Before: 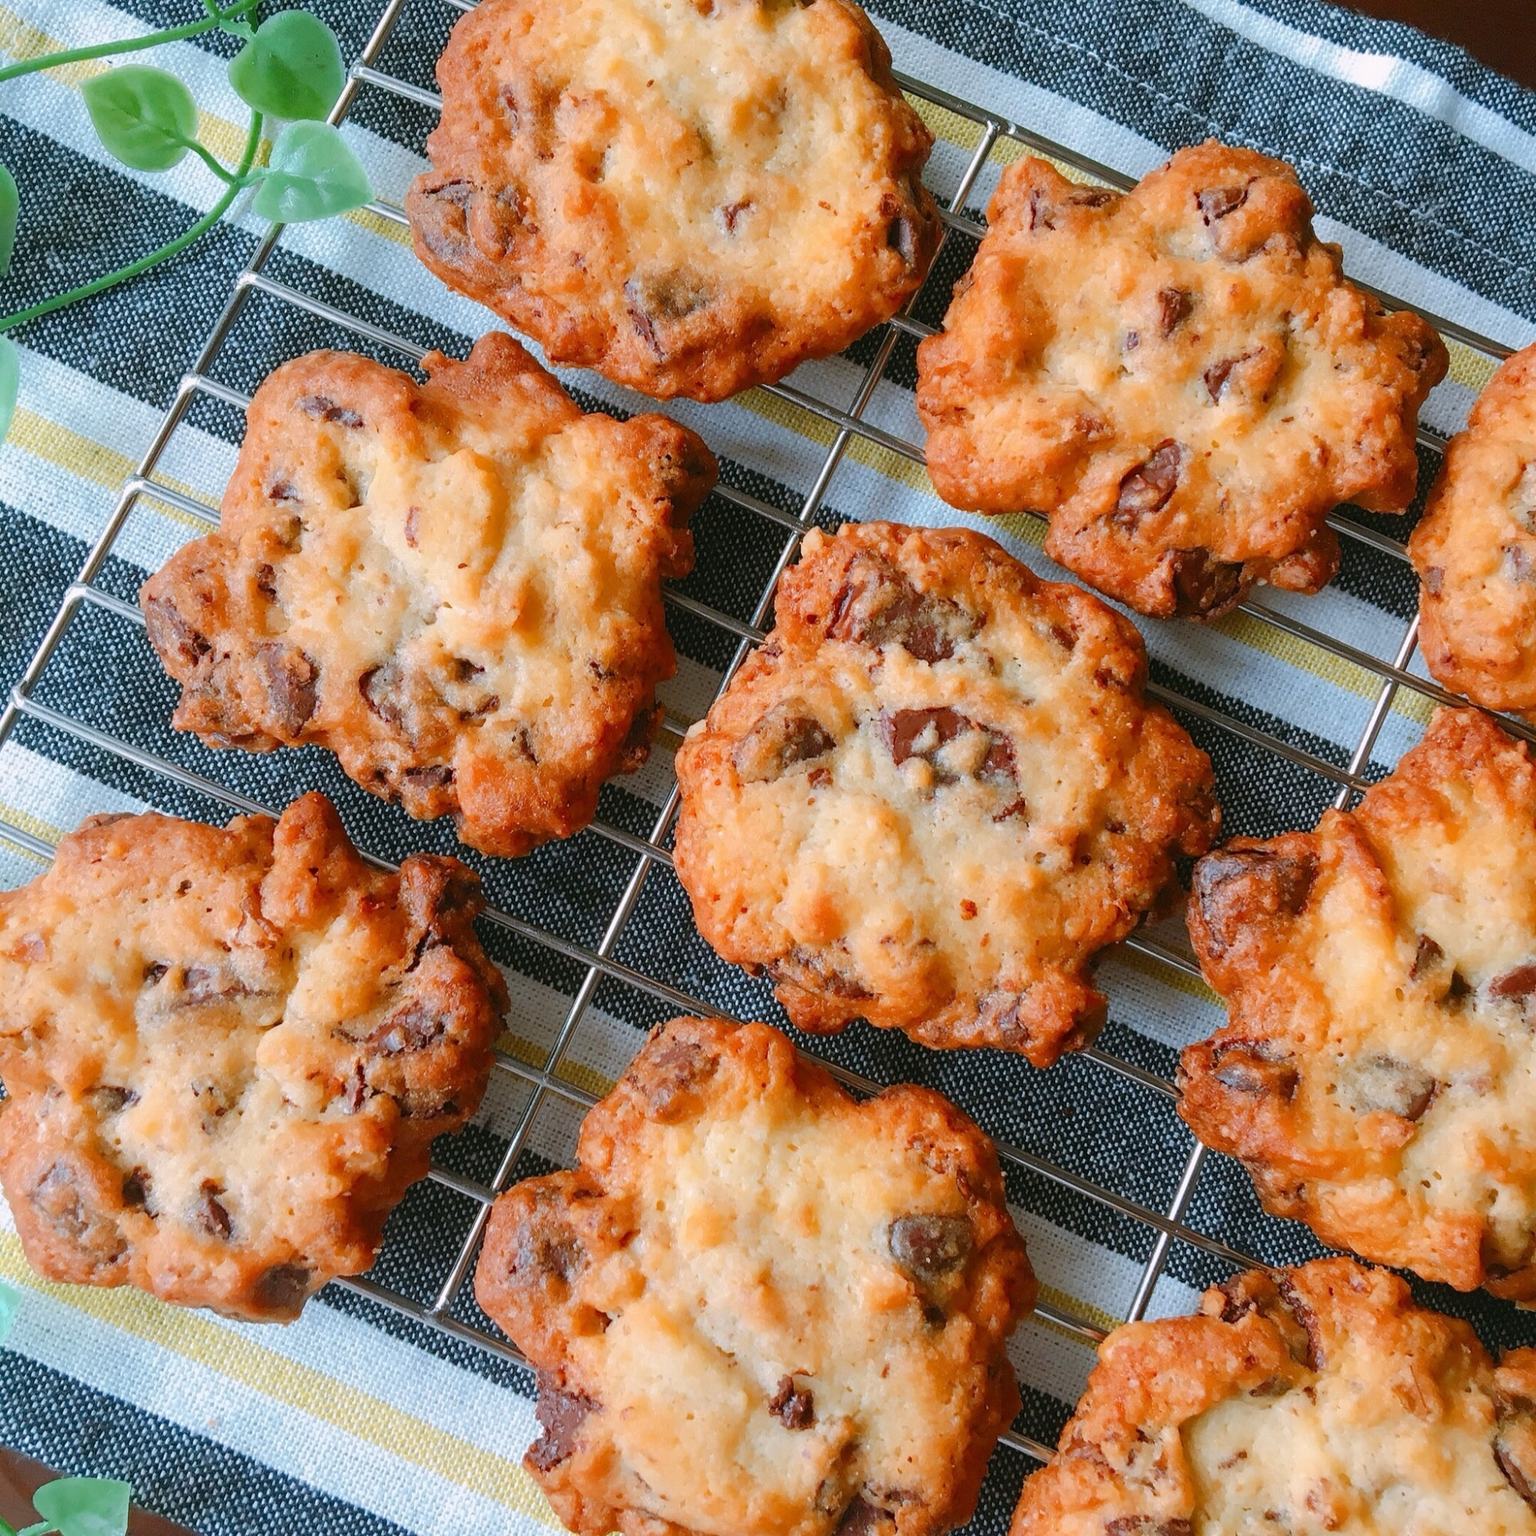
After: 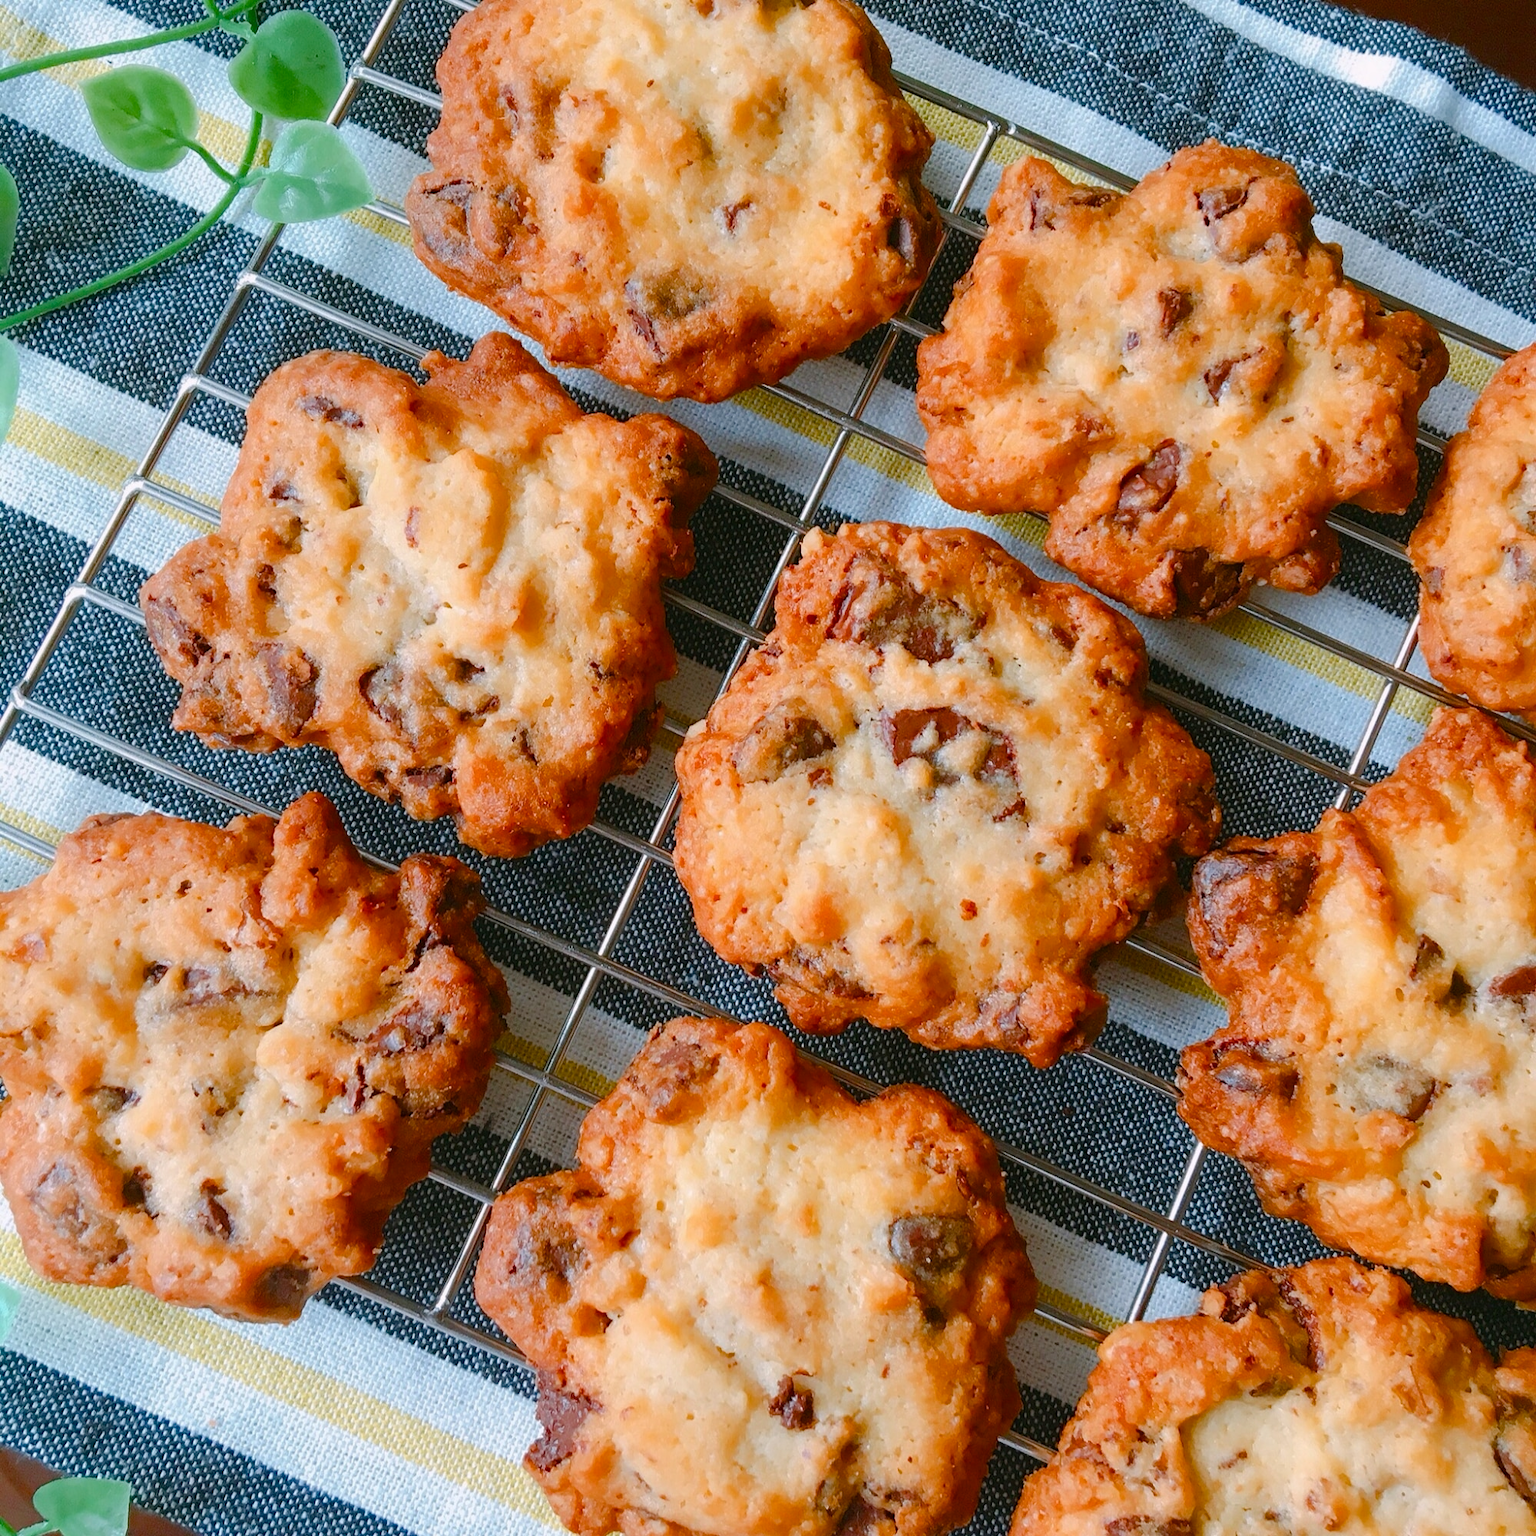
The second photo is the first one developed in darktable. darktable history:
color balance rgb: perceptual saturation grading › global saturation 20%, perceptual saturation grading › highlights -24.716%, perceptual saturation grading › shadows 24.852%
